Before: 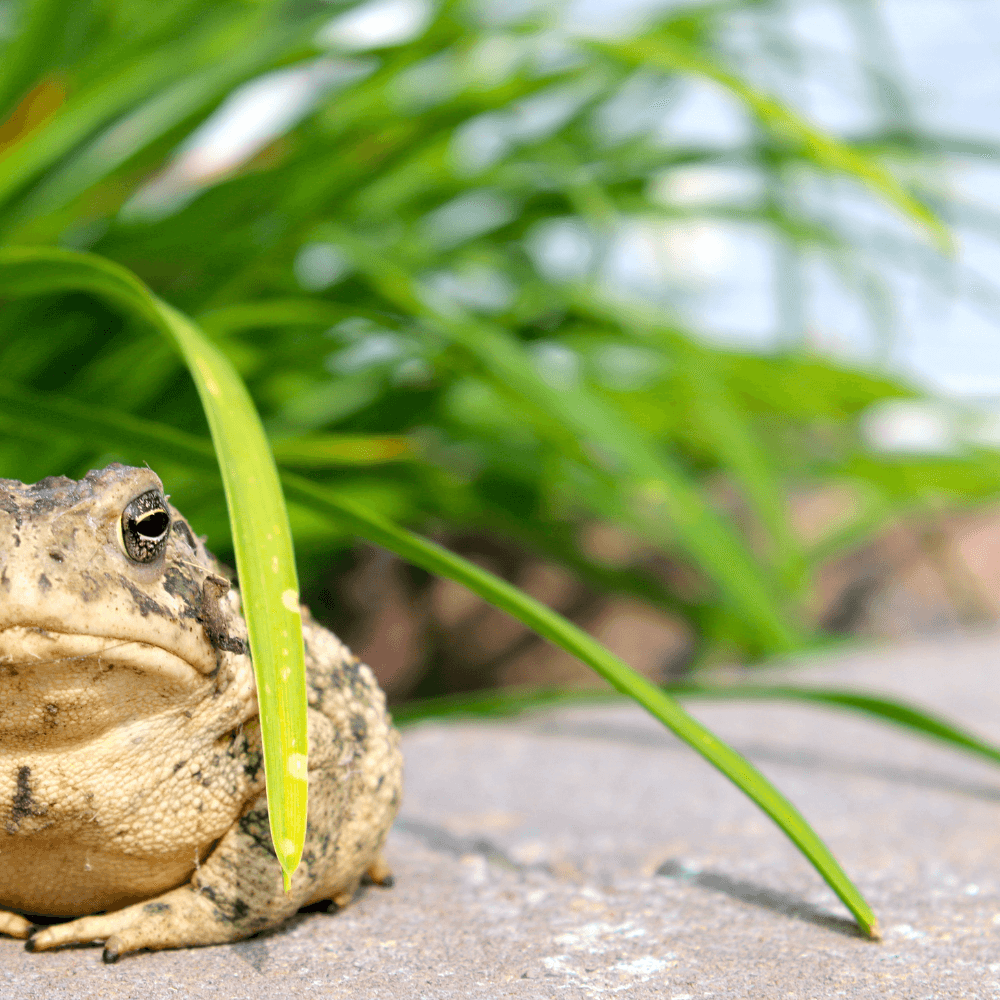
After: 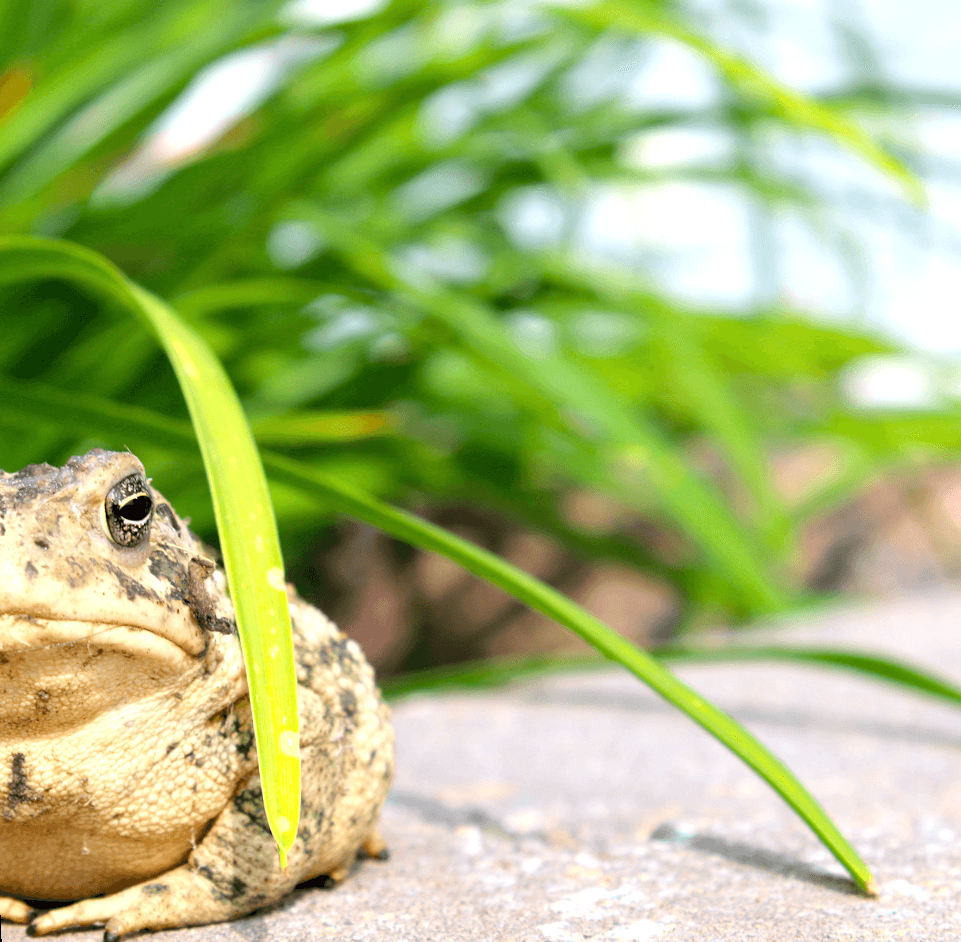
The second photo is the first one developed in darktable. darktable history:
rotate and perspective: rotation -2.12°, lens shift (vertical) 0.009, lens shift (horizontal) -0.008, automatic cropping original format, crop left 0.036, crop right 0.964, crop top 0.05, crop bottom 0.959
exposure: exposure 0.4 EV, compensate highlight preservation false
